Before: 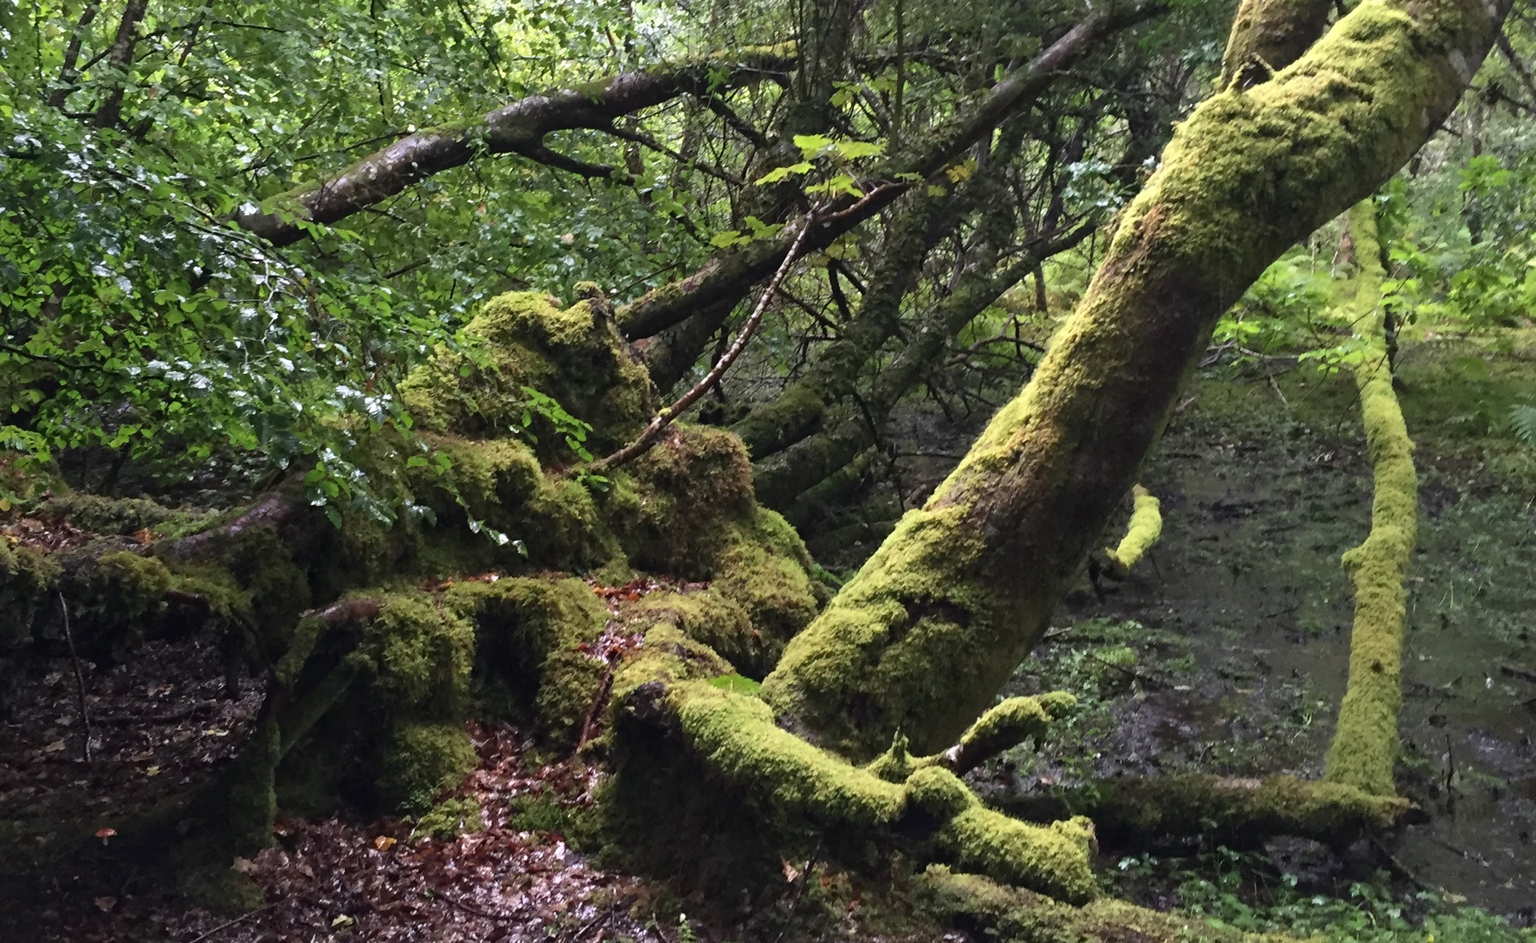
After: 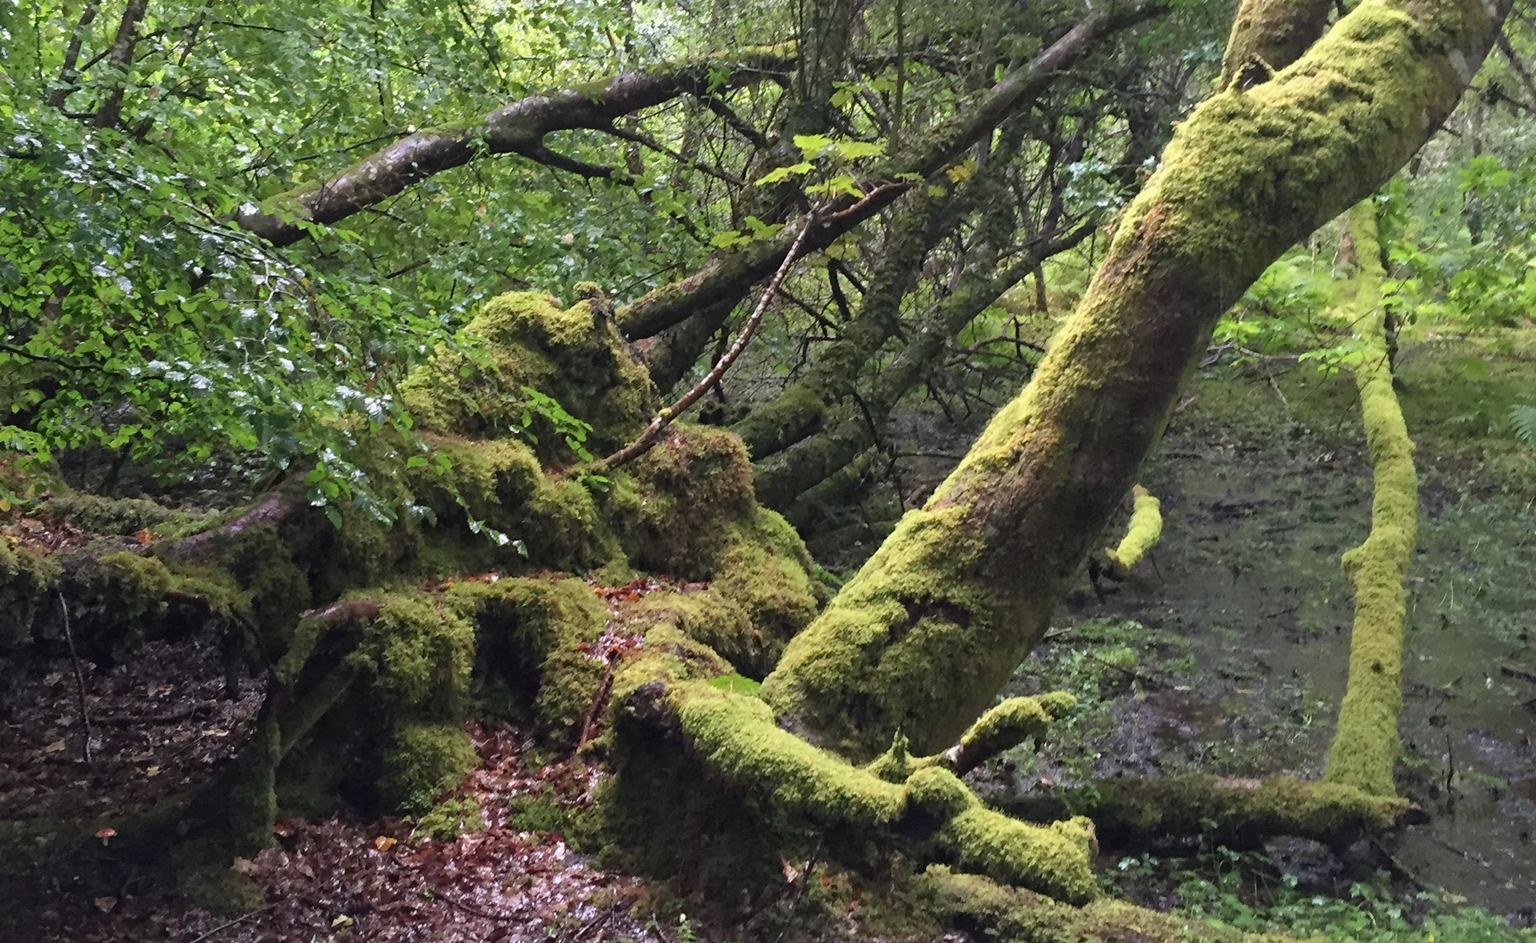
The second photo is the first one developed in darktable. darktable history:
tone curve: curves: ch0 [(0, 0) (0.258, 0.333) (1, 1)], preserve colors norm RGB
